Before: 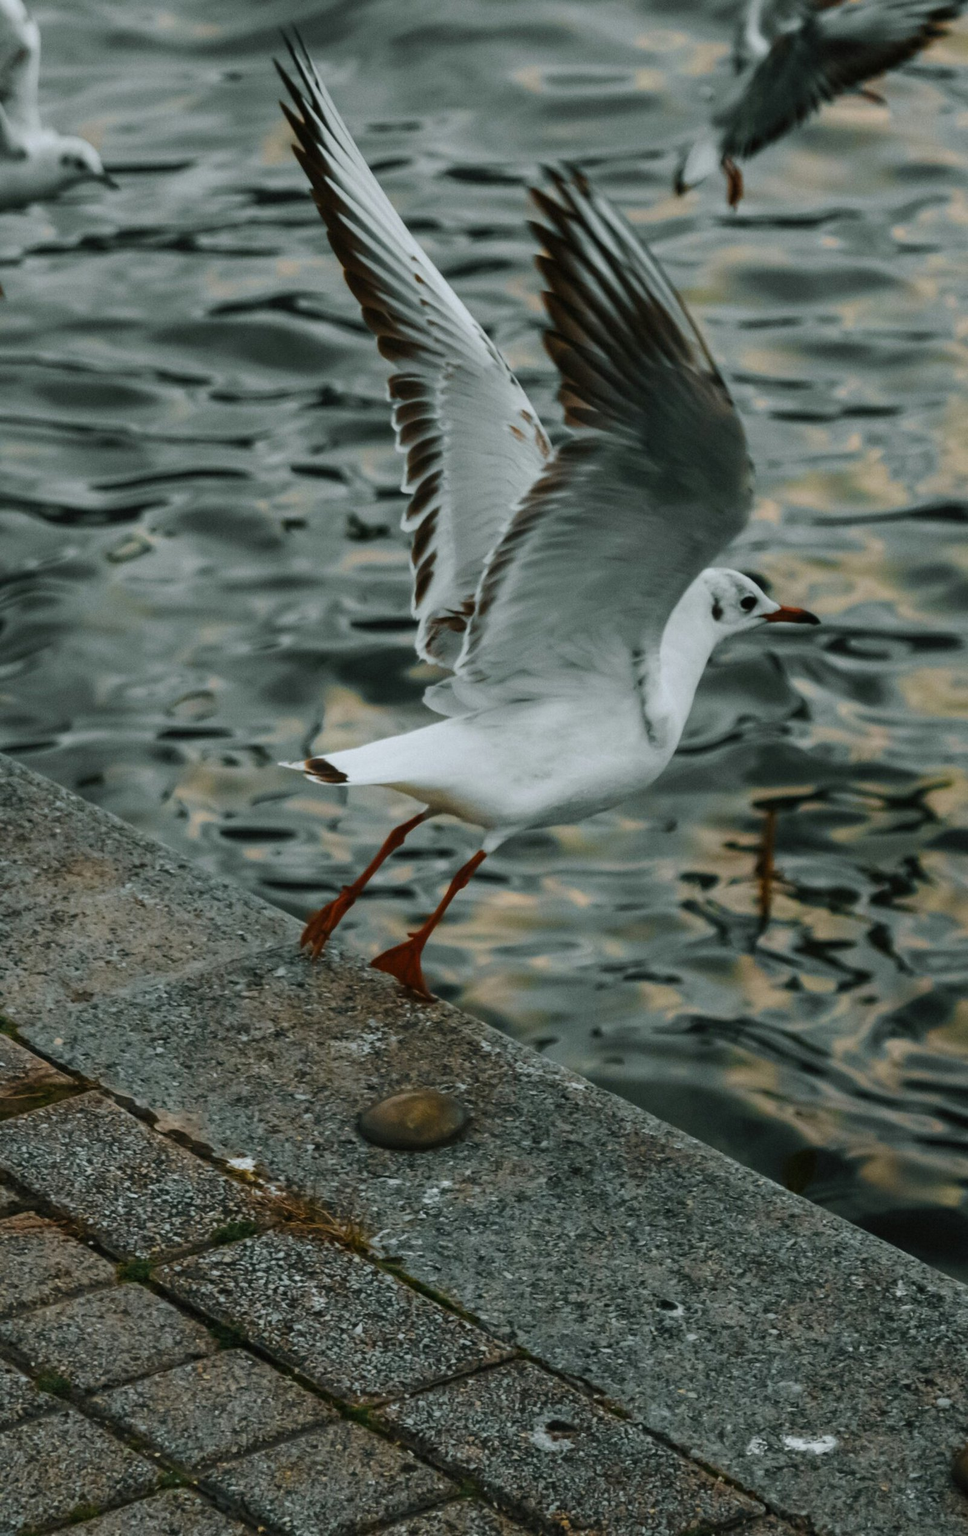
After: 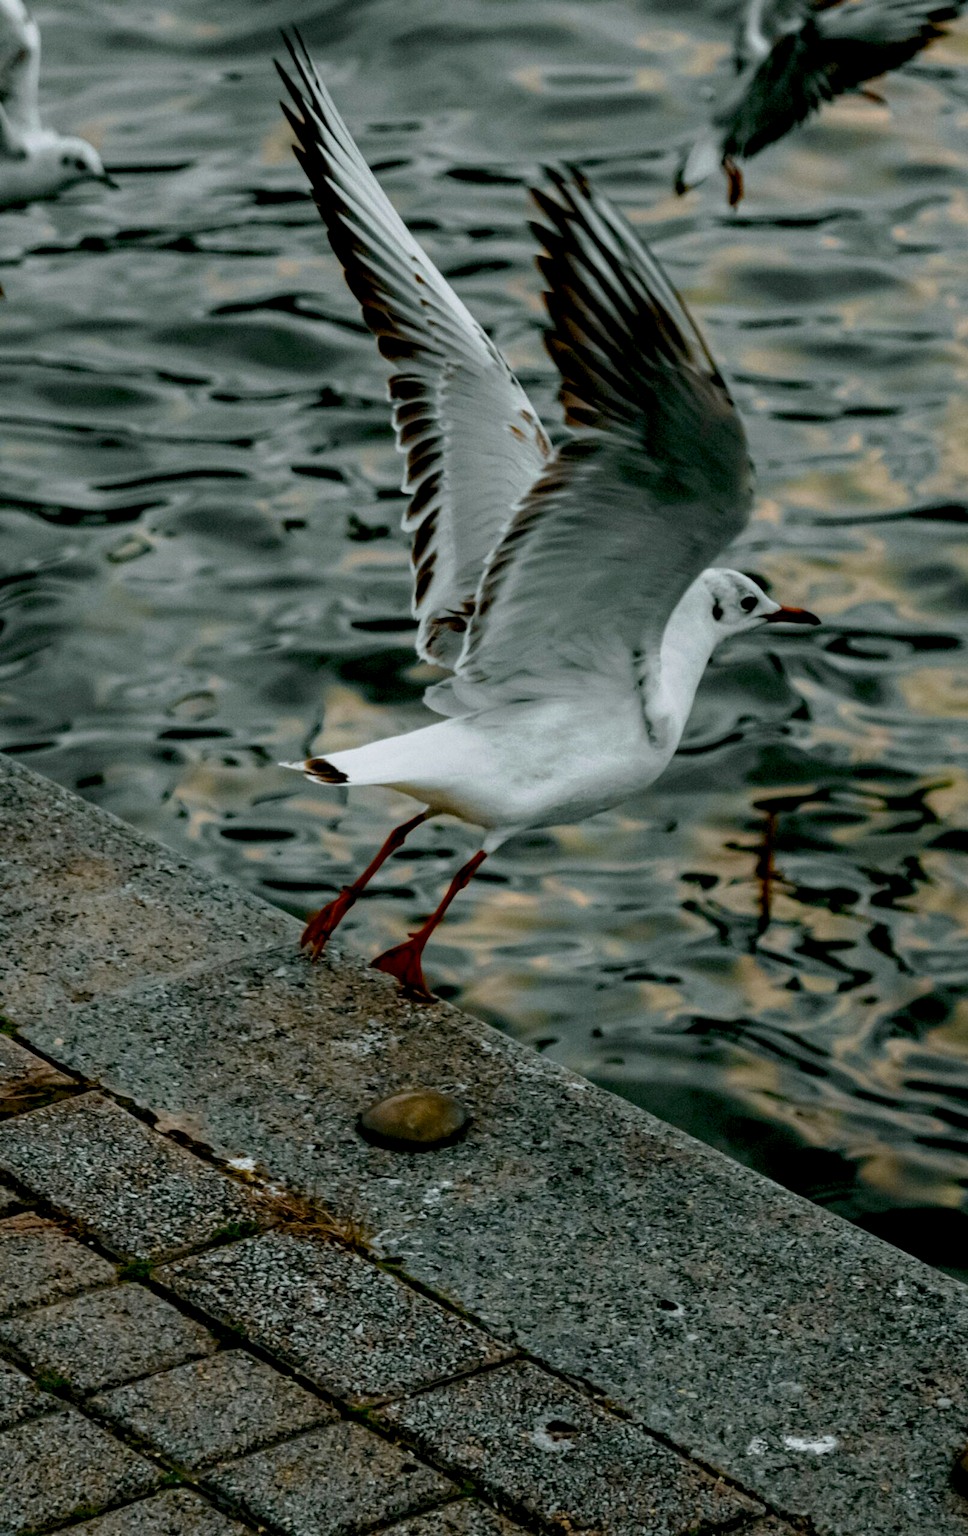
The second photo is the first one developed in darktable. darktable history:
haze removal: compatibility mode true, adaptive false
tone curve: curves: ch0 [(0.013, 0) (0.061, 0.068) (0.239, 0.256) (0.502, 0.505) (0.683, 0.676) (0.761, 0.773) (0.858, 0.858) (0.987, 0.945)]; ch1 [(0, 0) (0.172, 0.123) (0.304, 0.288) (0.414, 0.44) (0.472, 0.473) (0.502, 0.508) (0.521, 0.528) (0.583, 0.595) (0.654, 0.673) (0.728, 0.761) (1, 1)]; ch2 [(0, 0) (0.411, 0.424) (0.485, 0.476) (0.502, 0.502) (0.553, 0.557) (0.57, 0.576) (1, 1)], preserve colors none
local contrast: highlights 100%, shadows 101%, detail 119%, midtone range 0.2
exposure: black level correction 0.011, compensate highlight preservation false
